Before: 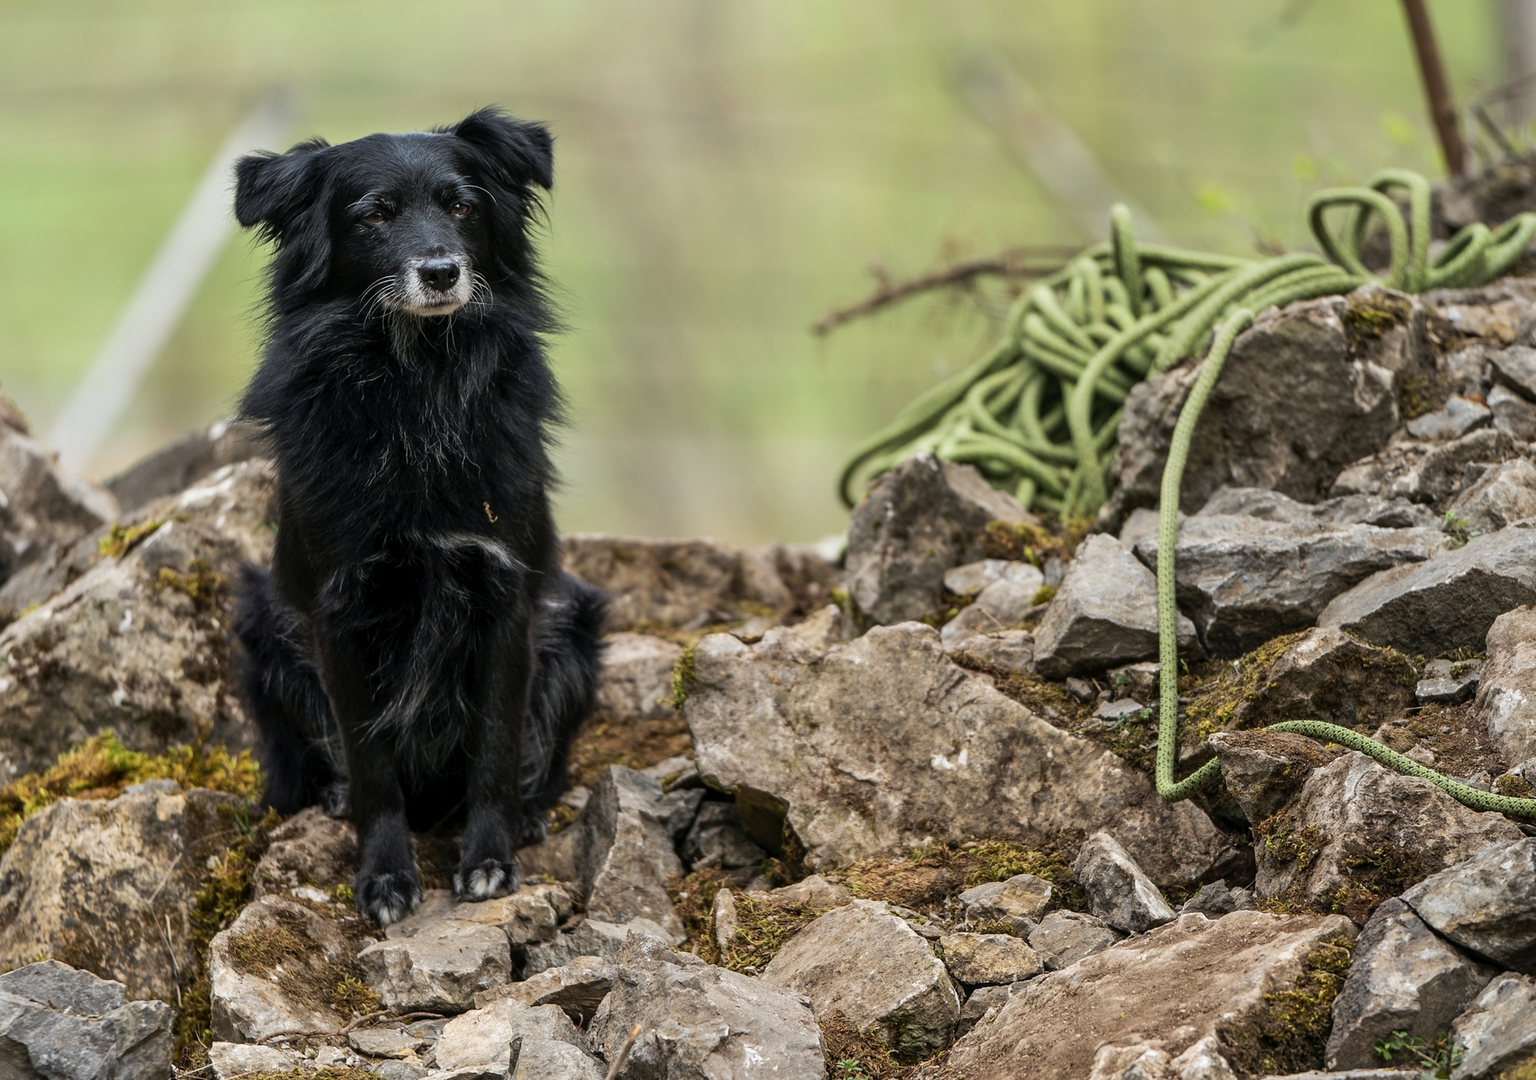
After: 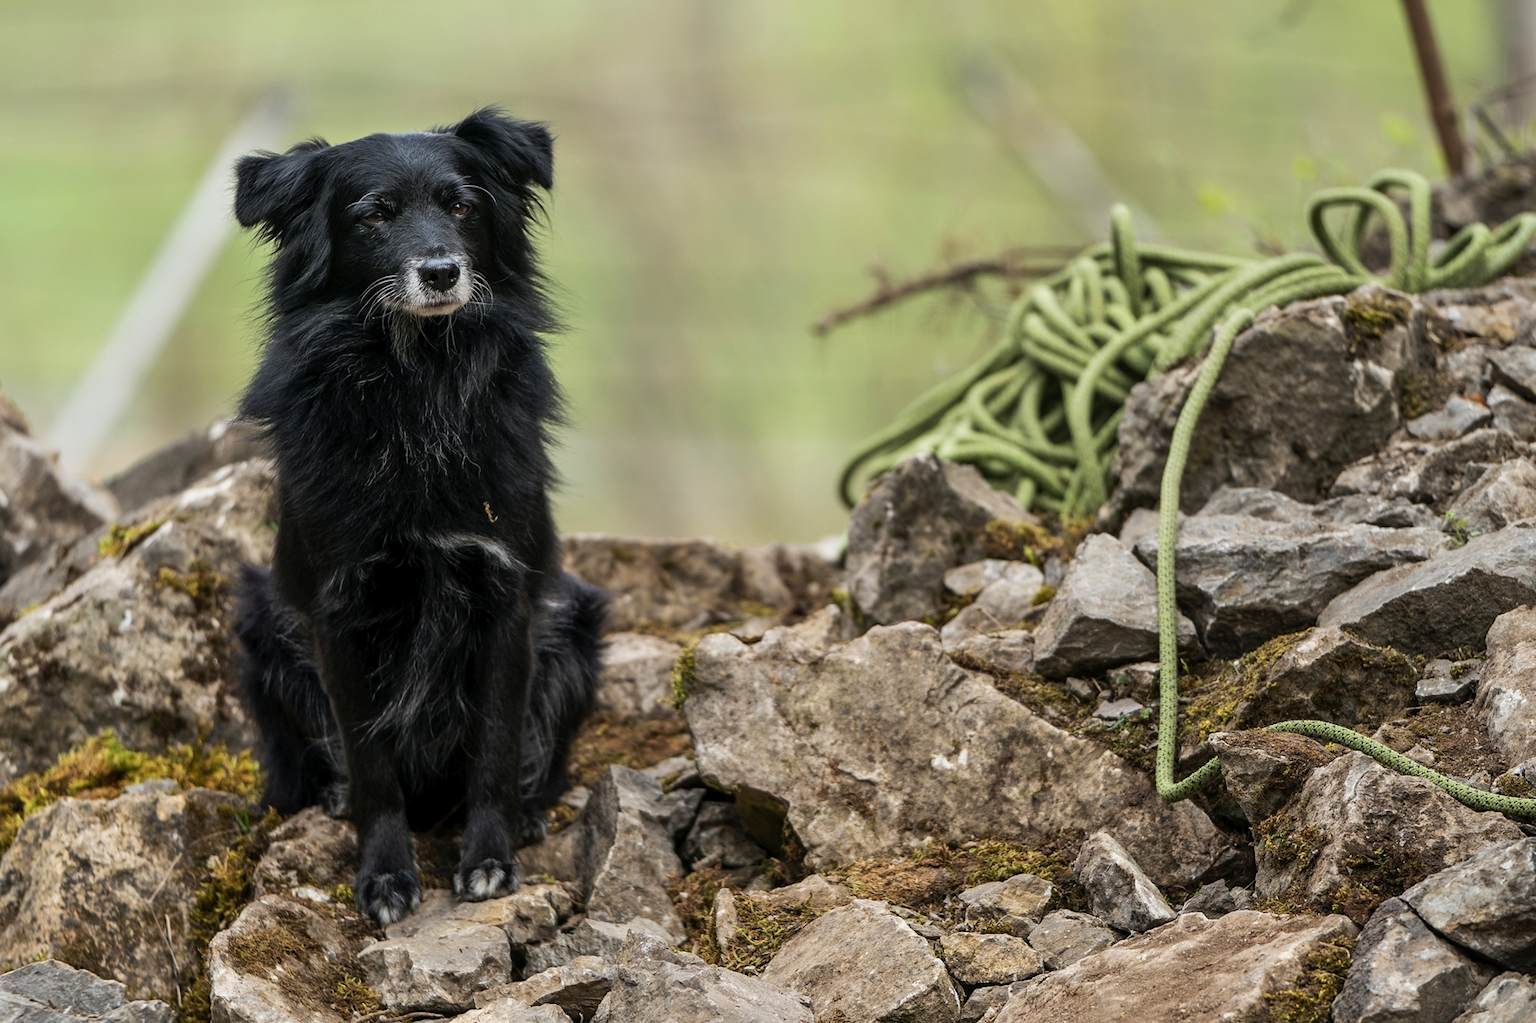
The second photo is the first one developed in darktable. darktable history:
crop and rotate: top 0.001%, bottom 5.145%
